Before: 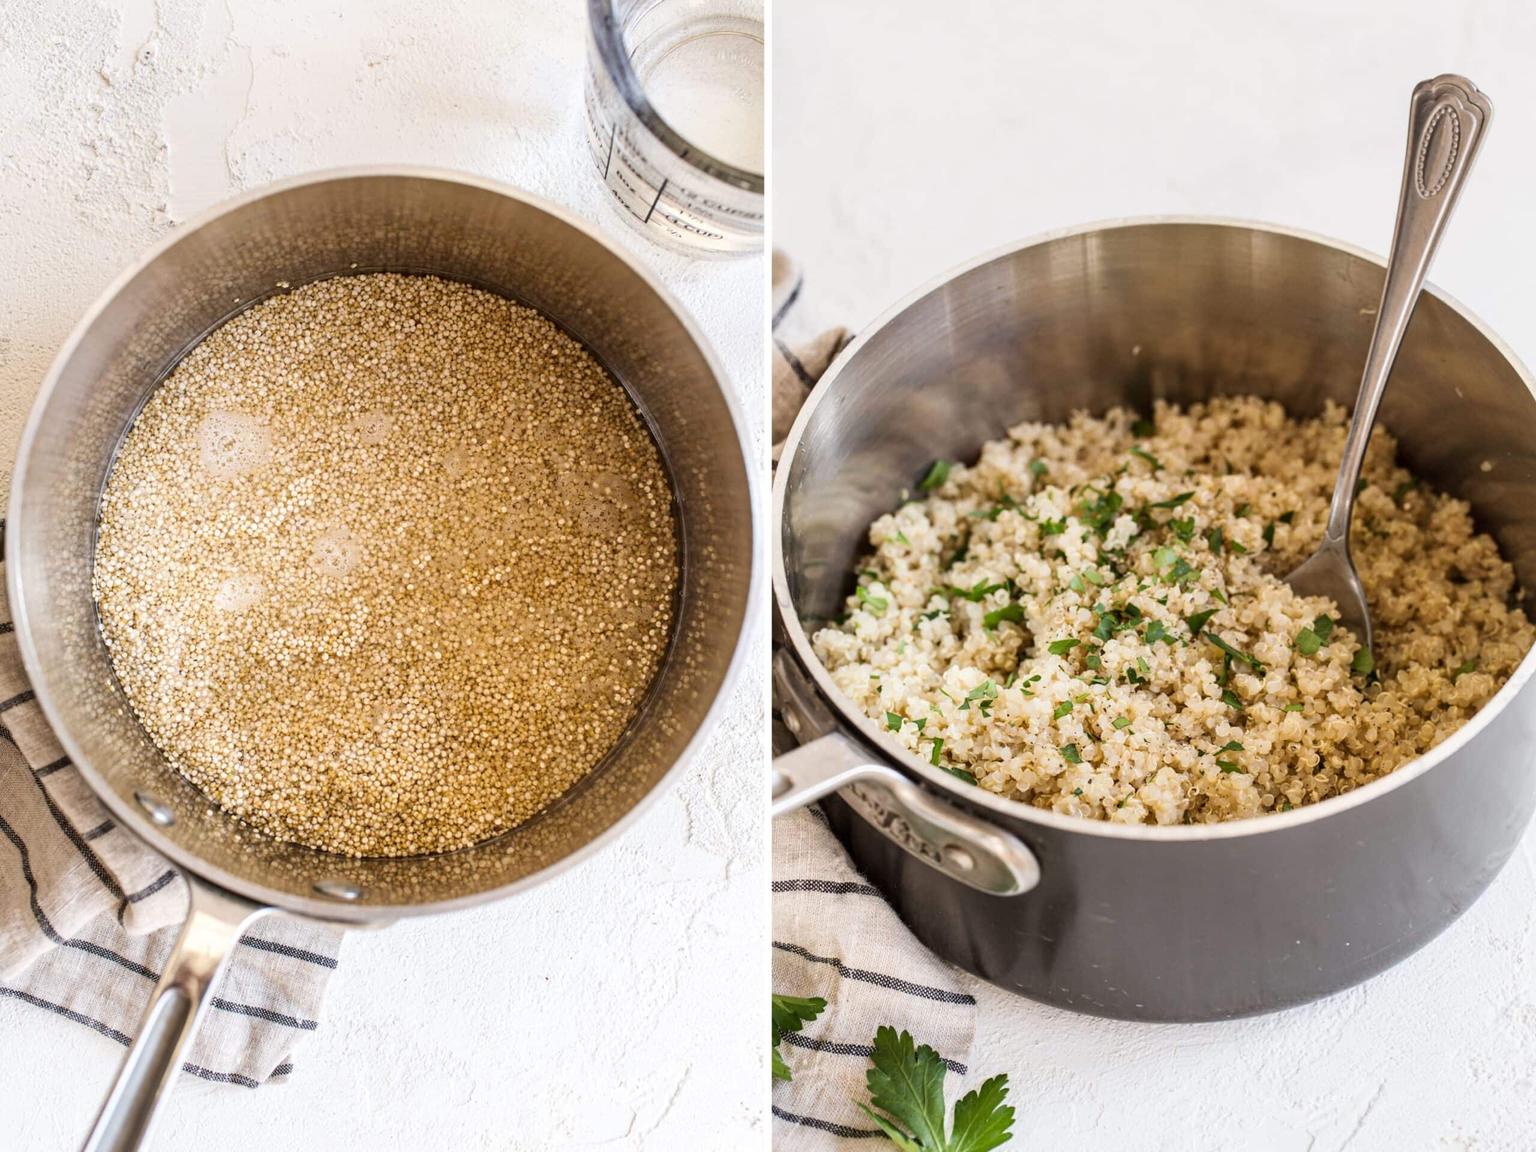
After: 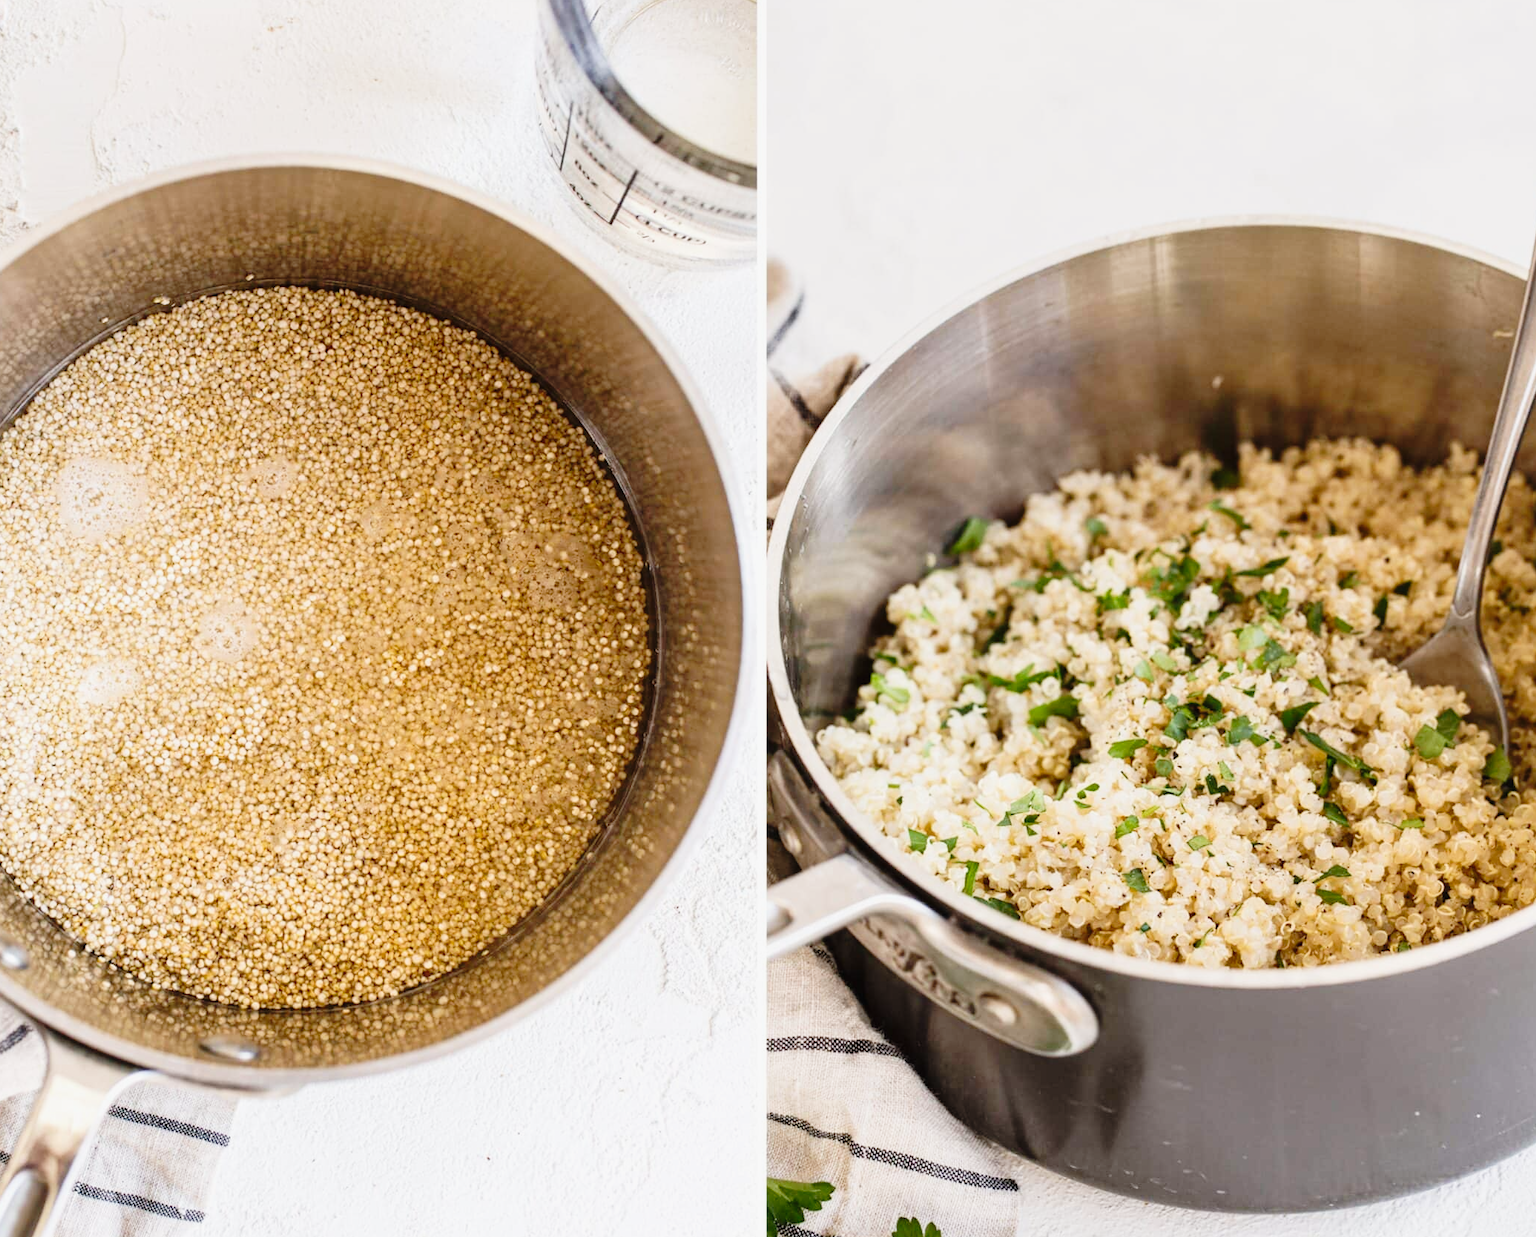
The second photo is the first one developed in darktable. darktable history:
tone equalizer: on, module defaults
crop: left 9.907%, top 3.631%, right 9.163%, bottom 9.462%
tone curve: curves: ch0 [(0, 0.013) (0.137, 0.121) (0.326, 0.386) (0.489, 0.573) (0.663, 0.749) (0.854, 0.897) (1, 0.974)]; ch1 [(0, 0) (0.366, 0.367) (0.475, 0.453) (0.494, 0.493) (0.504, 0.497) (0.544, 0.579) (0.562, 0.619) (0.622, 0.694) (1, 1)]; ch2 [(0, 0) (0.333, 0.346) (0.375, 0.375) (0.424, 0.43) (0.476, 0.492) (0.502, 0.503) (0.533, 0.541) (0.572, 0.615) (0.605, 0.656) (0.641, 0.709) (1, 1)], preserve colors none
